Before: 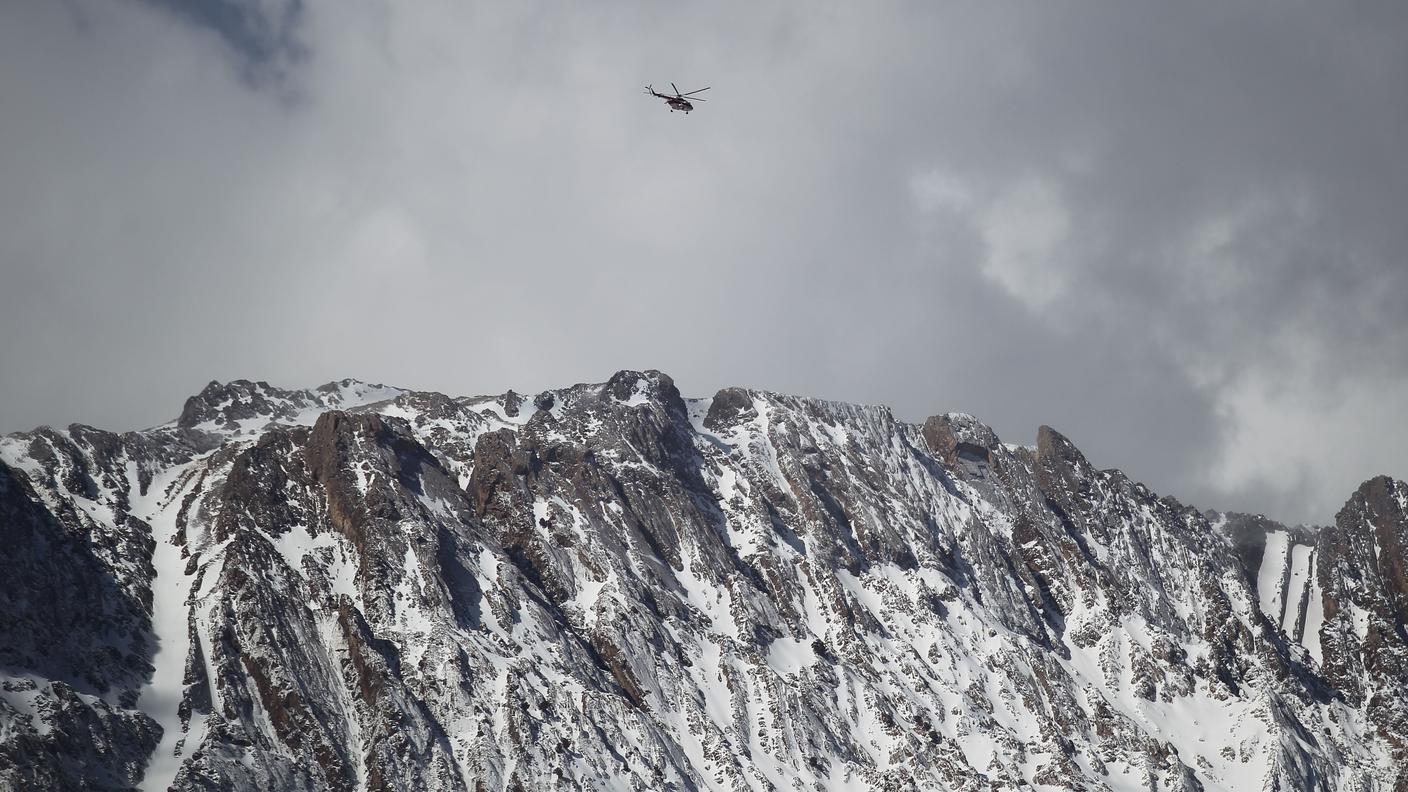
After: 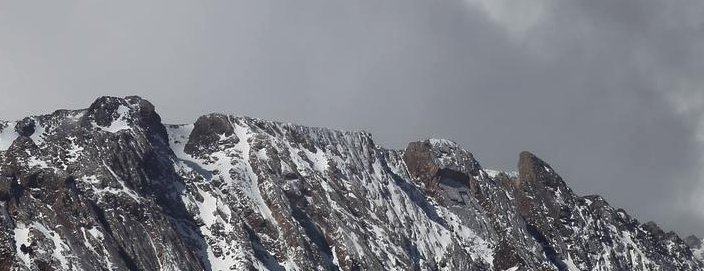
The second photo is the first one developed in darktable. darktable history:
tone equalizer: luminance estimator HSV value / RGB max
contrast brightness saturation: brightness -0.09
crop: left 36.899%, top 34.619%, right 13.079%, bottom 31.083%
